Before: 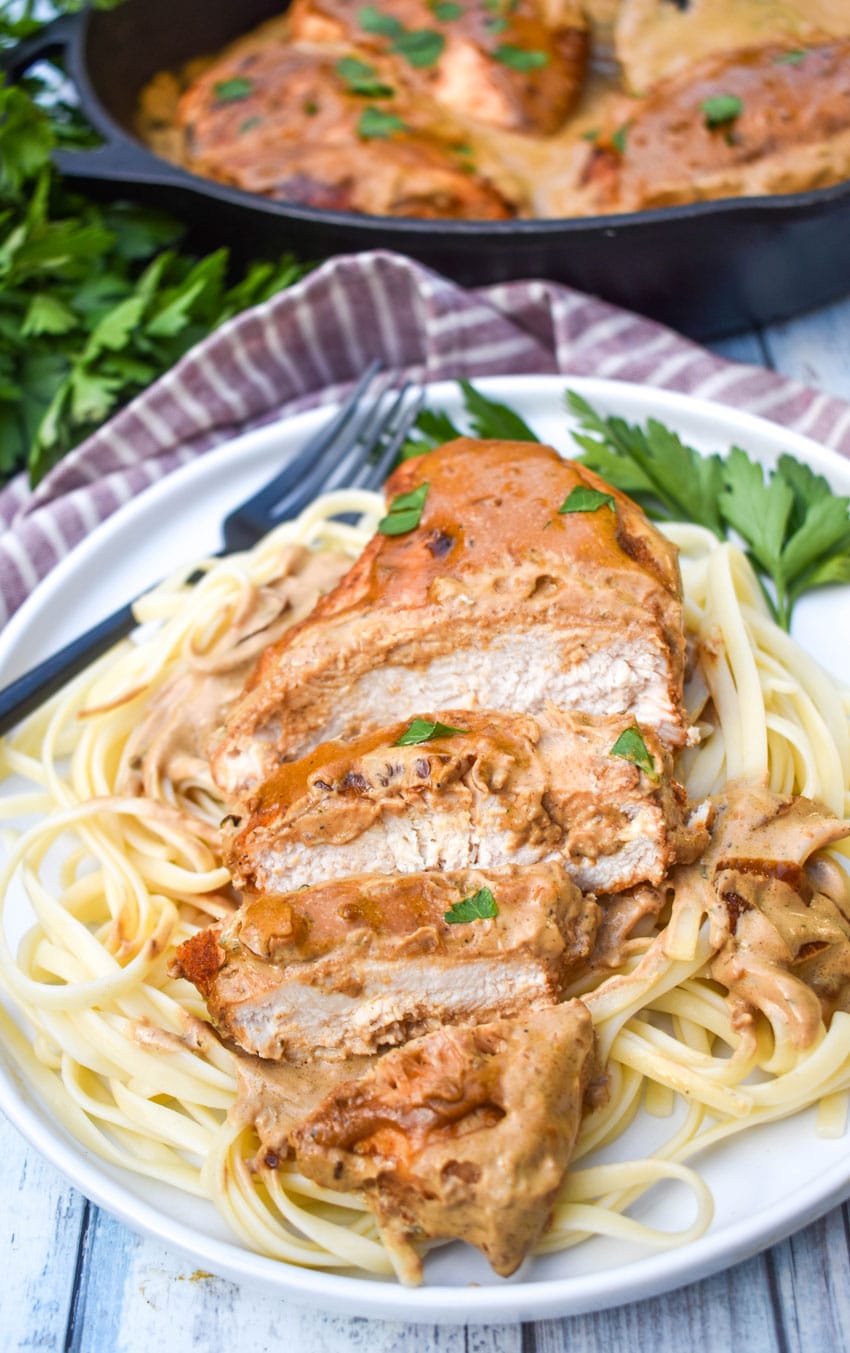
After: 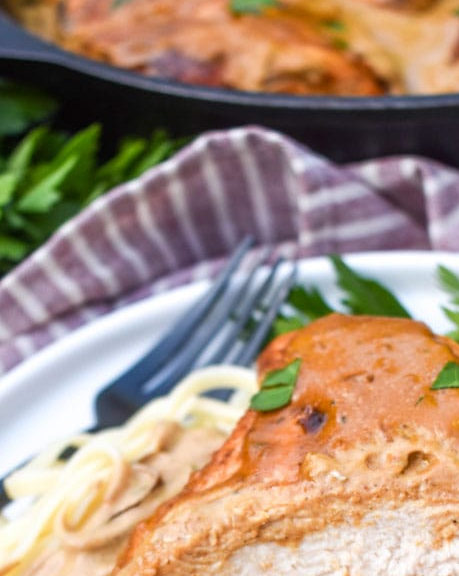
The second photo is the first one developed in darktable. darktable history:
crop: left 15.163%, top 9.166%, right 30.822%, bottom 48.253%
